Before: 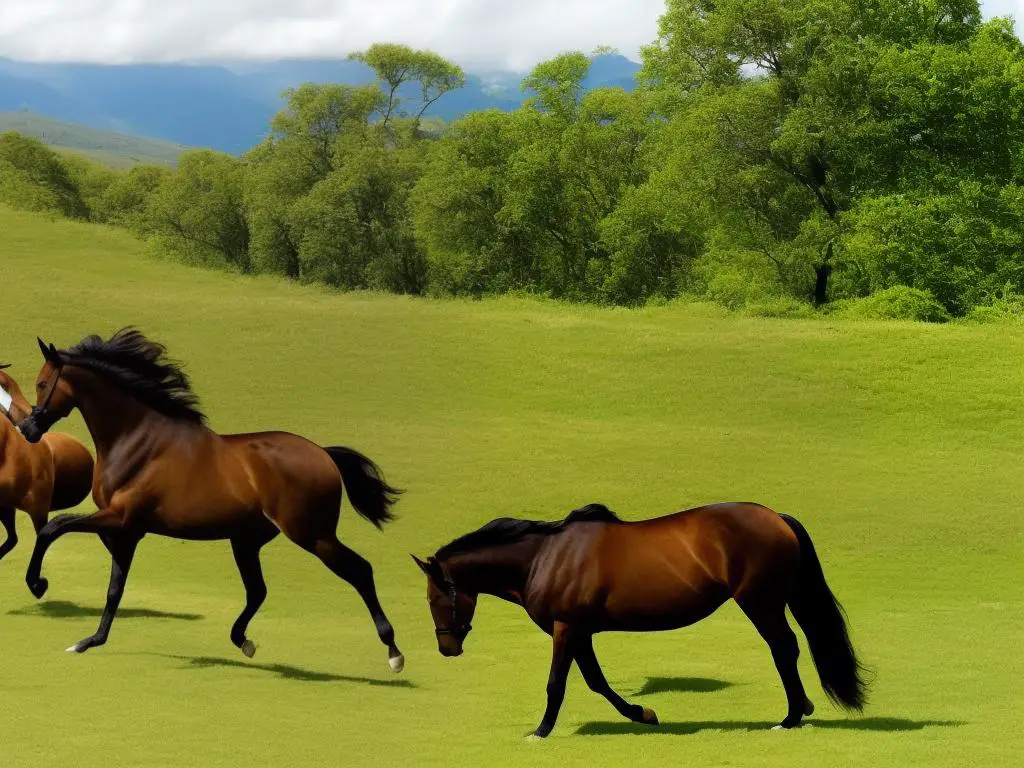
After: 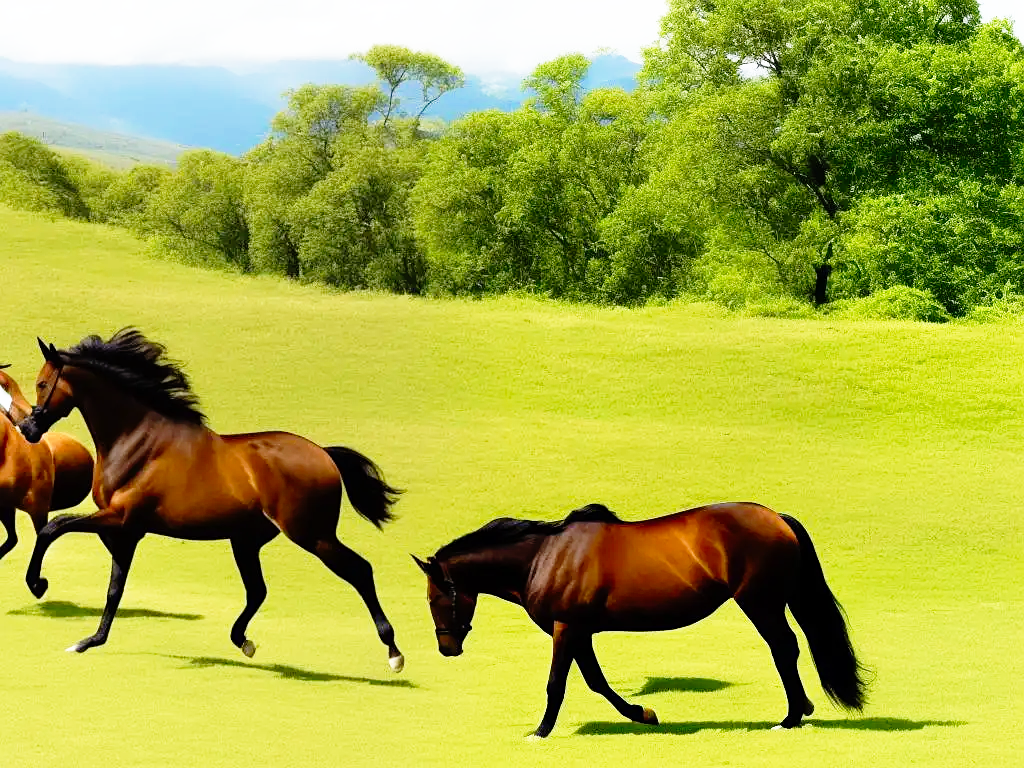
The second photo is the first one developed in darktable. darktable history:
base curve: curves: ch0 [(0, 0) (0.012, 0.01) (0.073, 0.168) (0.31, 0.711) (0.645, 0.957) (1, 1)], preserve colors none
sharpen: amount 0.2
